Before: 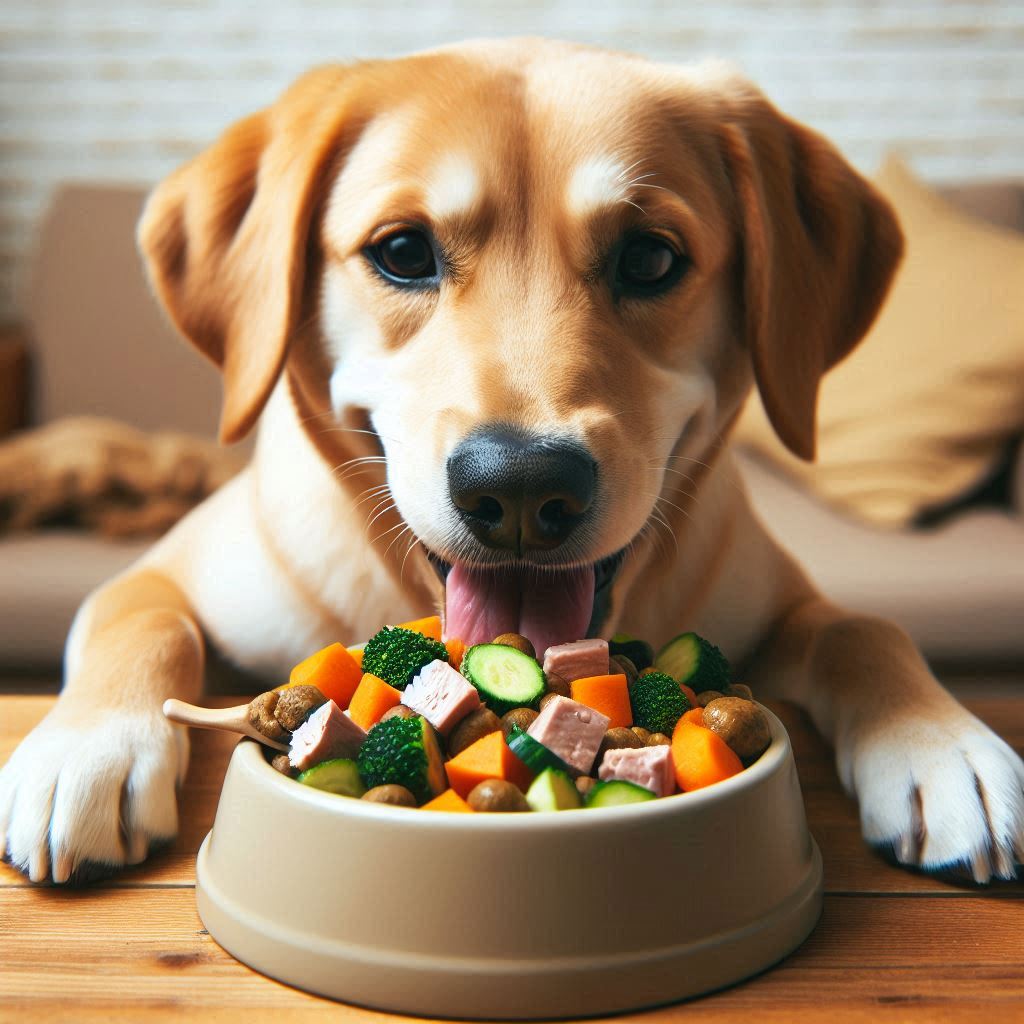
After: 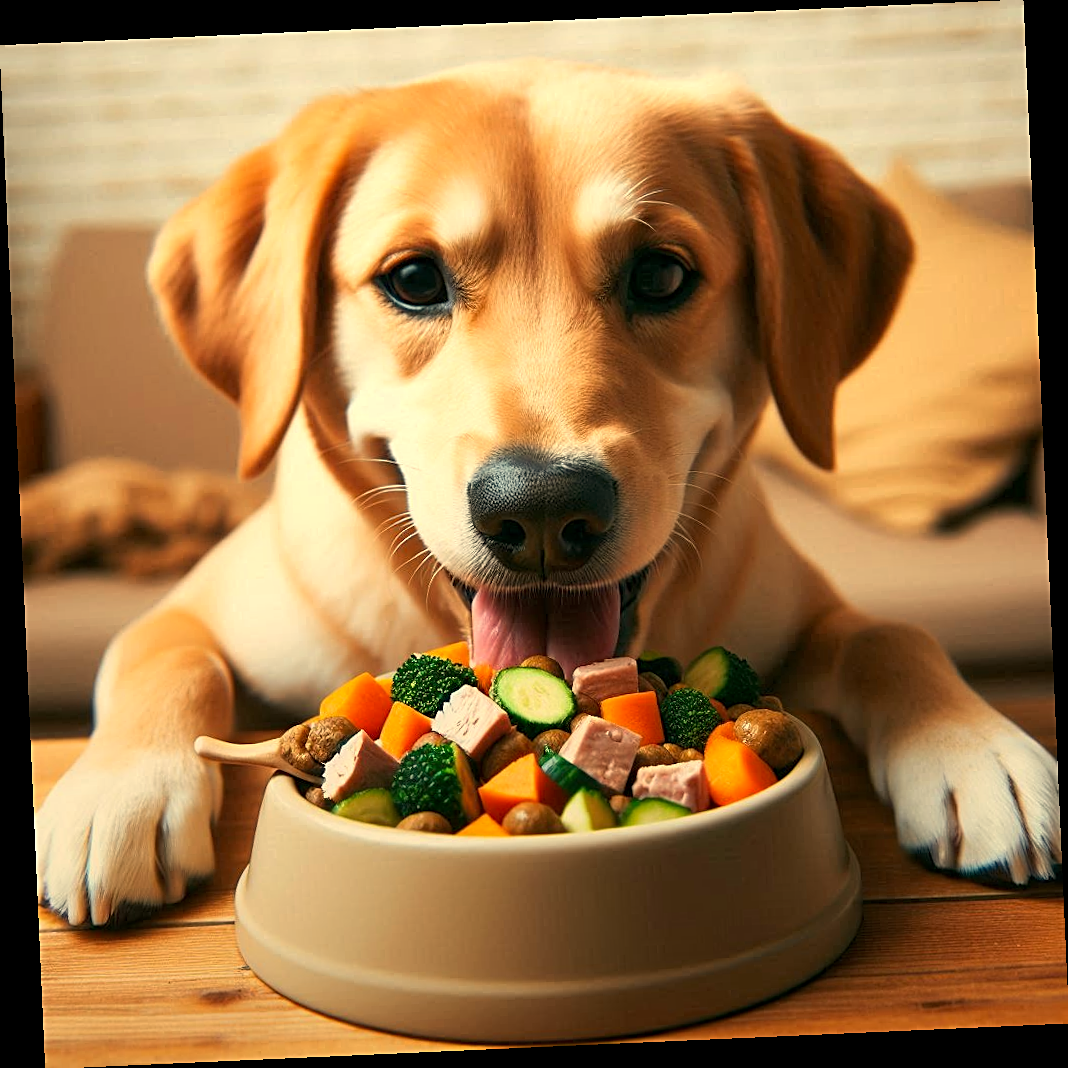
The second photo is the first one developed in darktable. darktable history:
sharpen: on, module defaults
rotate and perspective: rotation -2.56°, automatic cropping off
color correction: highlights b* 3
white balance: red 1.123, blue 0.83
graduated density: rotation -180°, offset 27.42
exposure: black level correction 0.004, exposure 0.014 EV, compensate highlight preservation false
